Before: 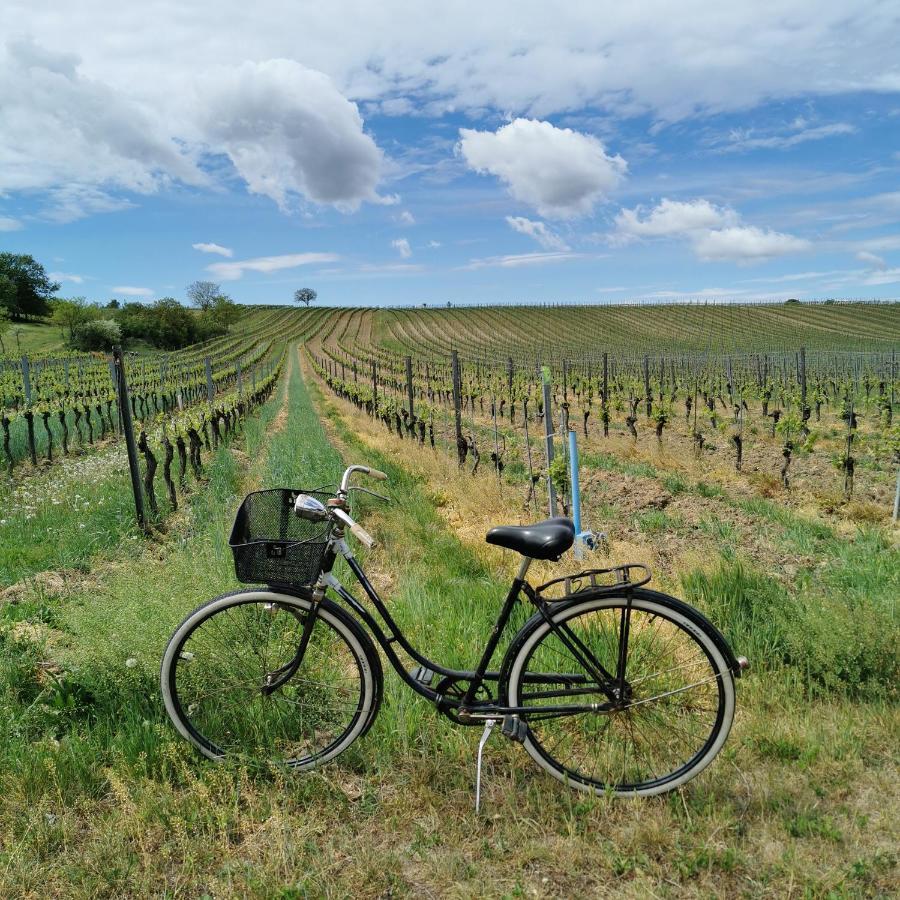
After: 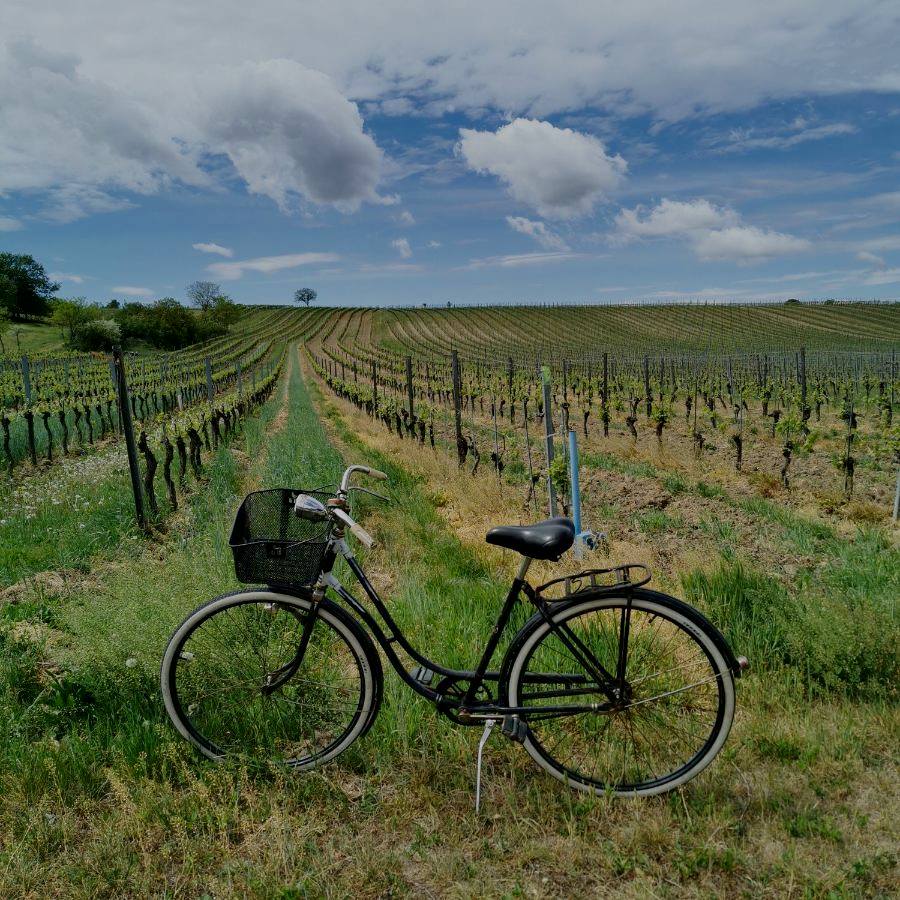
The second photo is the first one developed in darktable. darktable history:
filmic rgb: middle gray luminance 4.16%, black relative exposure -12.99 EV, white relative exposure 5.04 EV, threshold 5.98 EV, target black luminance 0%, hardness 5.19, latitude 59.47%, contrast 0.753, highlights saturation mix 4.47%, shadows ↔ highlights balance 26.29%, enable highlight reconstruction true
contrast brightness saturation: contrast 0.202, brightness -0.114, saturation 0.096
exposure: exposure -0.28 EV, compensate exposure bias true, compensate highlight preservation false
